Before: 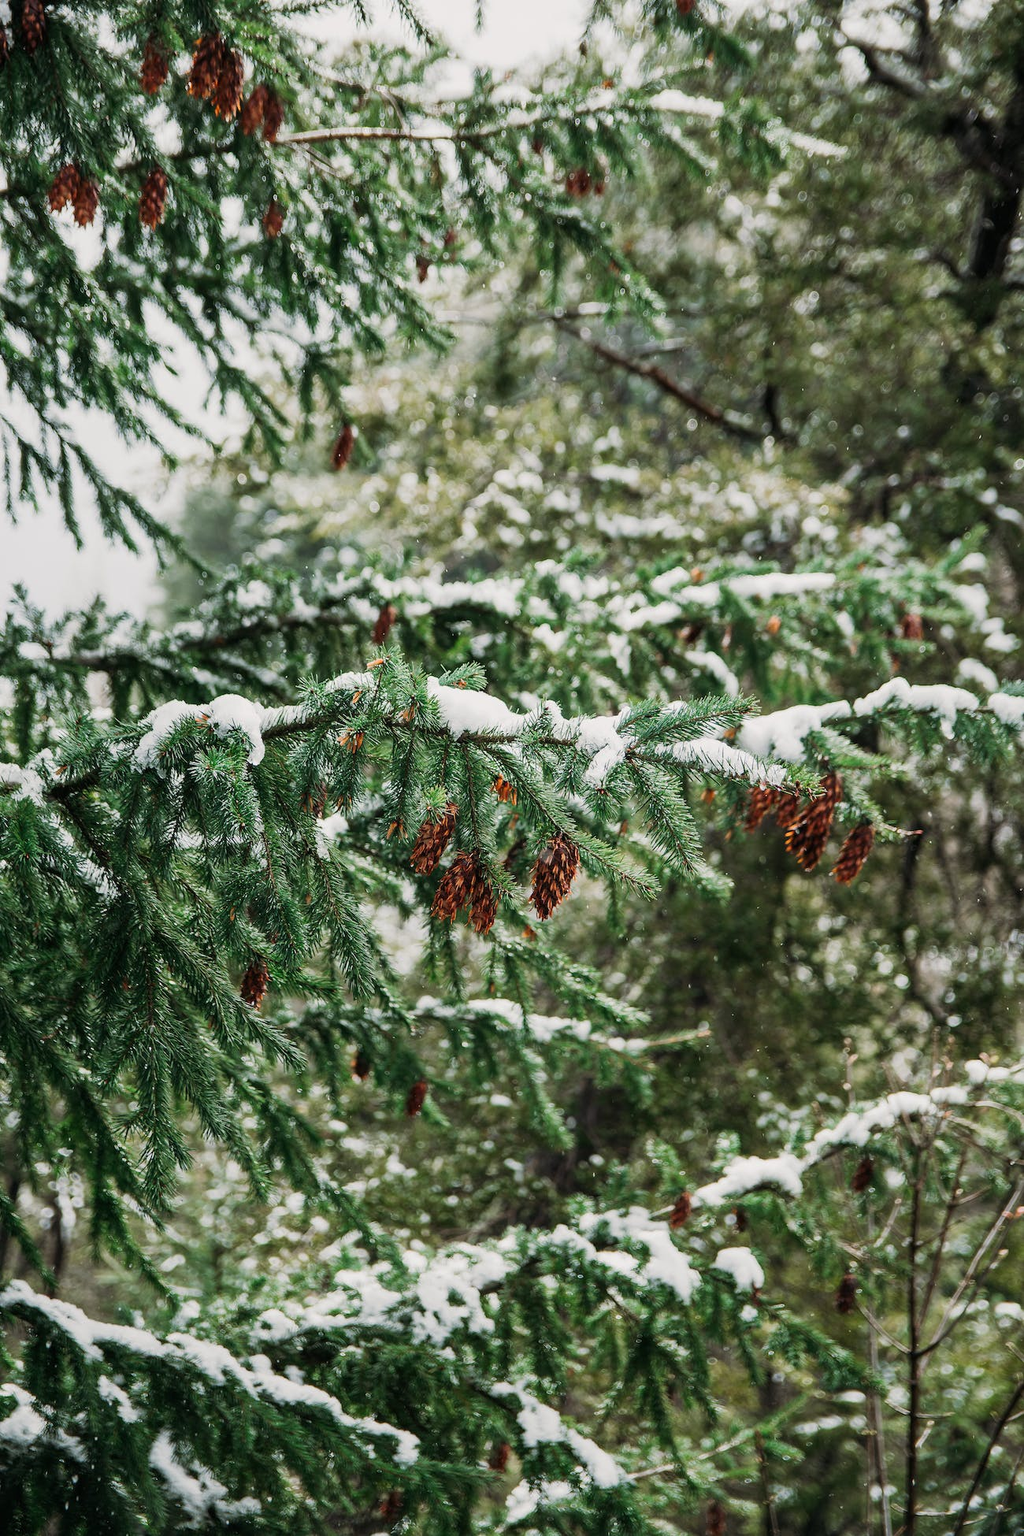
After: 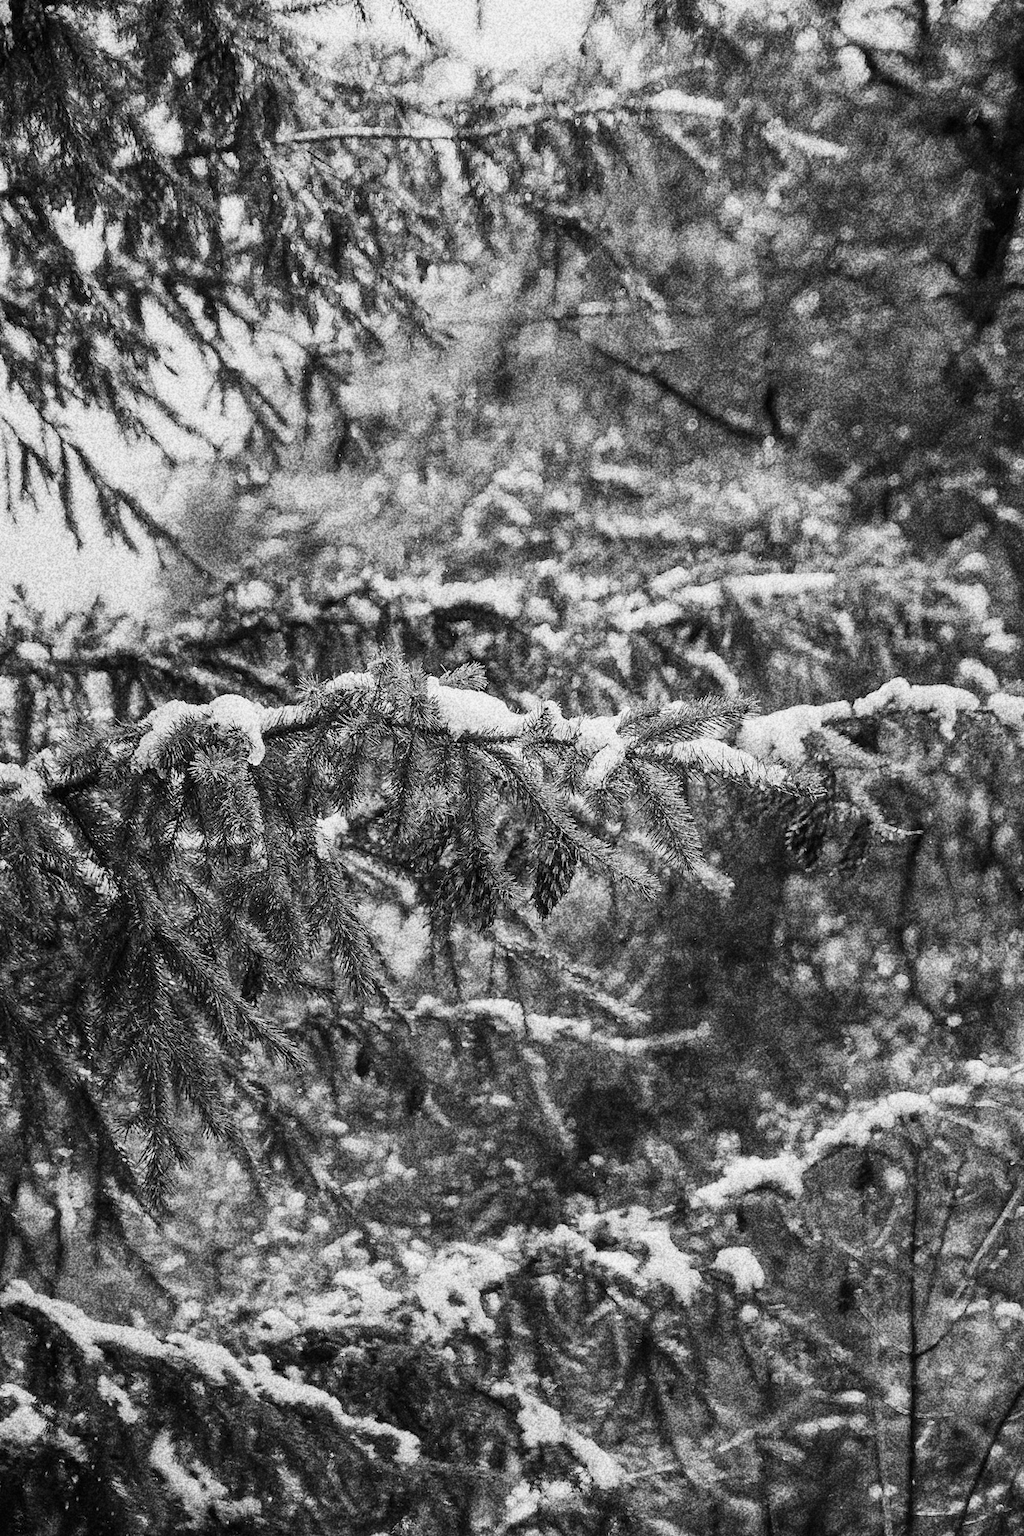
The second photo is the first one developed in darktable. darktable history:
contrast brightness saturation: saturation -1
grain: coarseness 30.02 ISO, strength 100%
